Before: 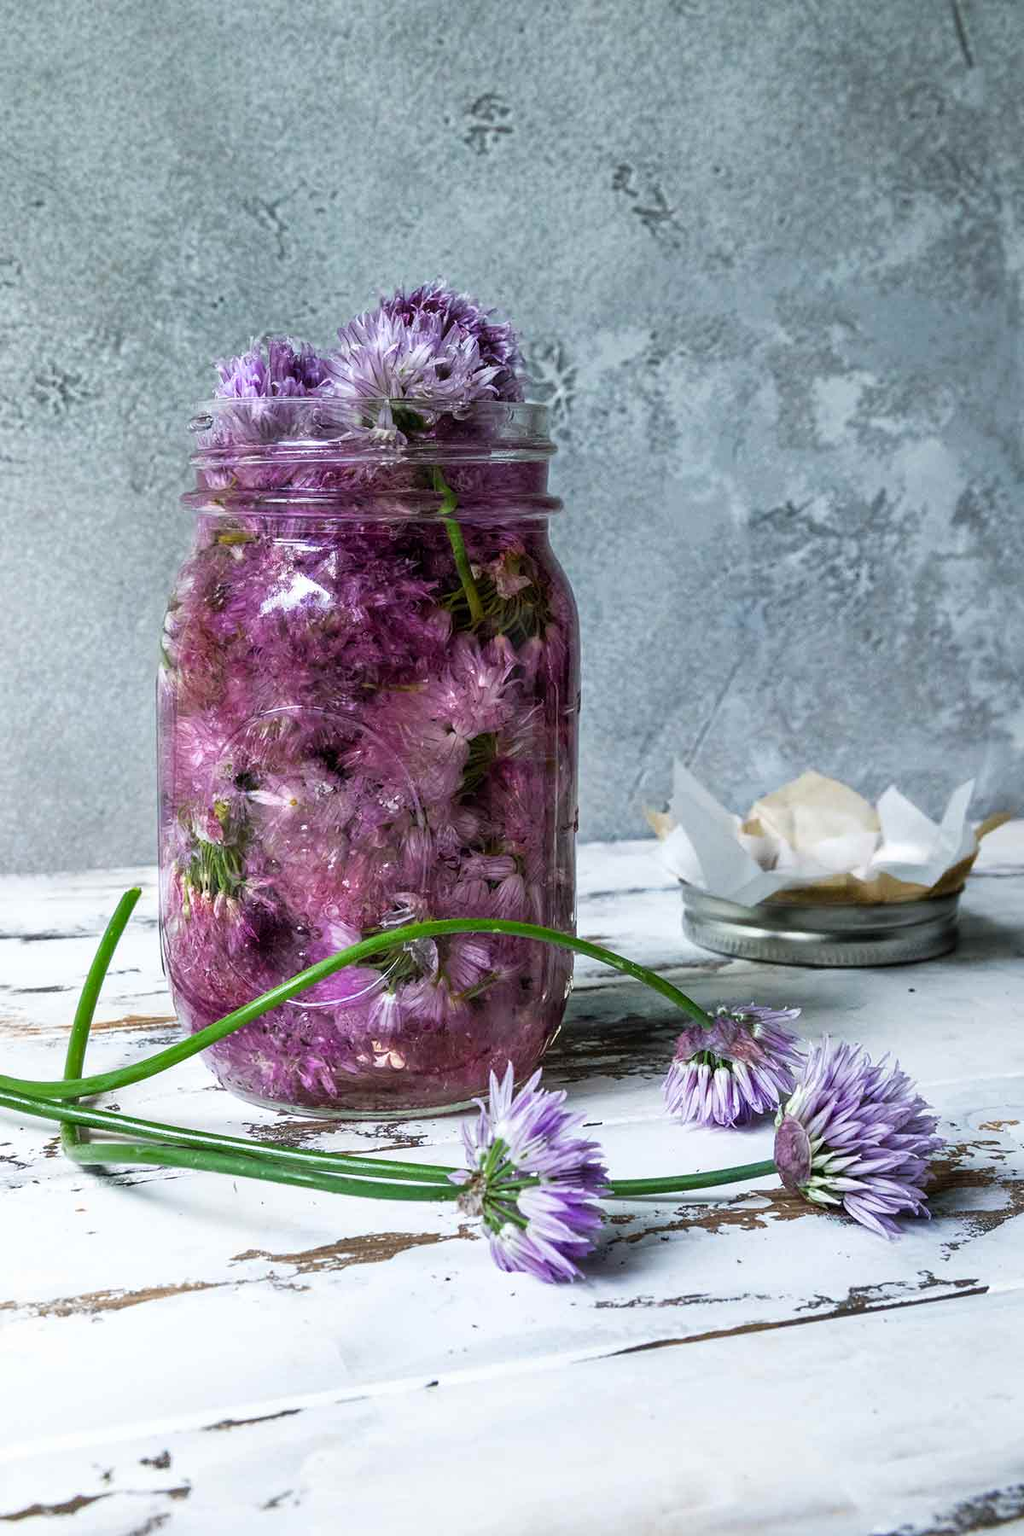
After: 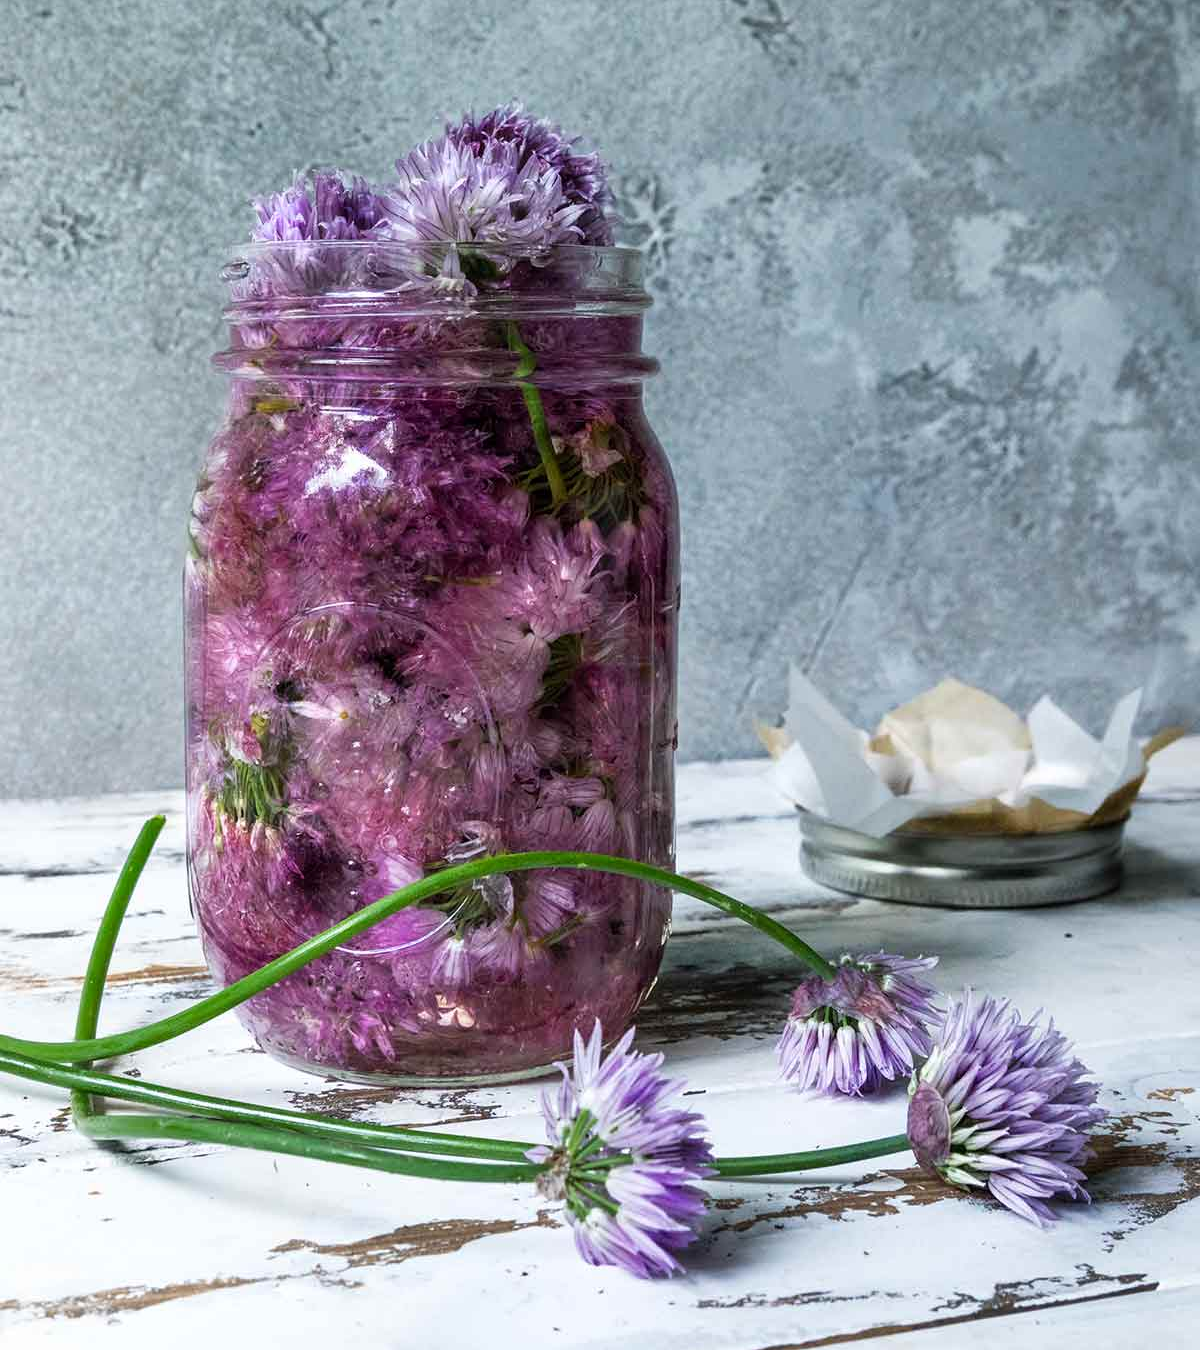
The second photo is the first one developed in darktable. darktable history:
crop and rotate: top 12.5%, bottom 12.5%
exposure: compensate highlight preservation false
